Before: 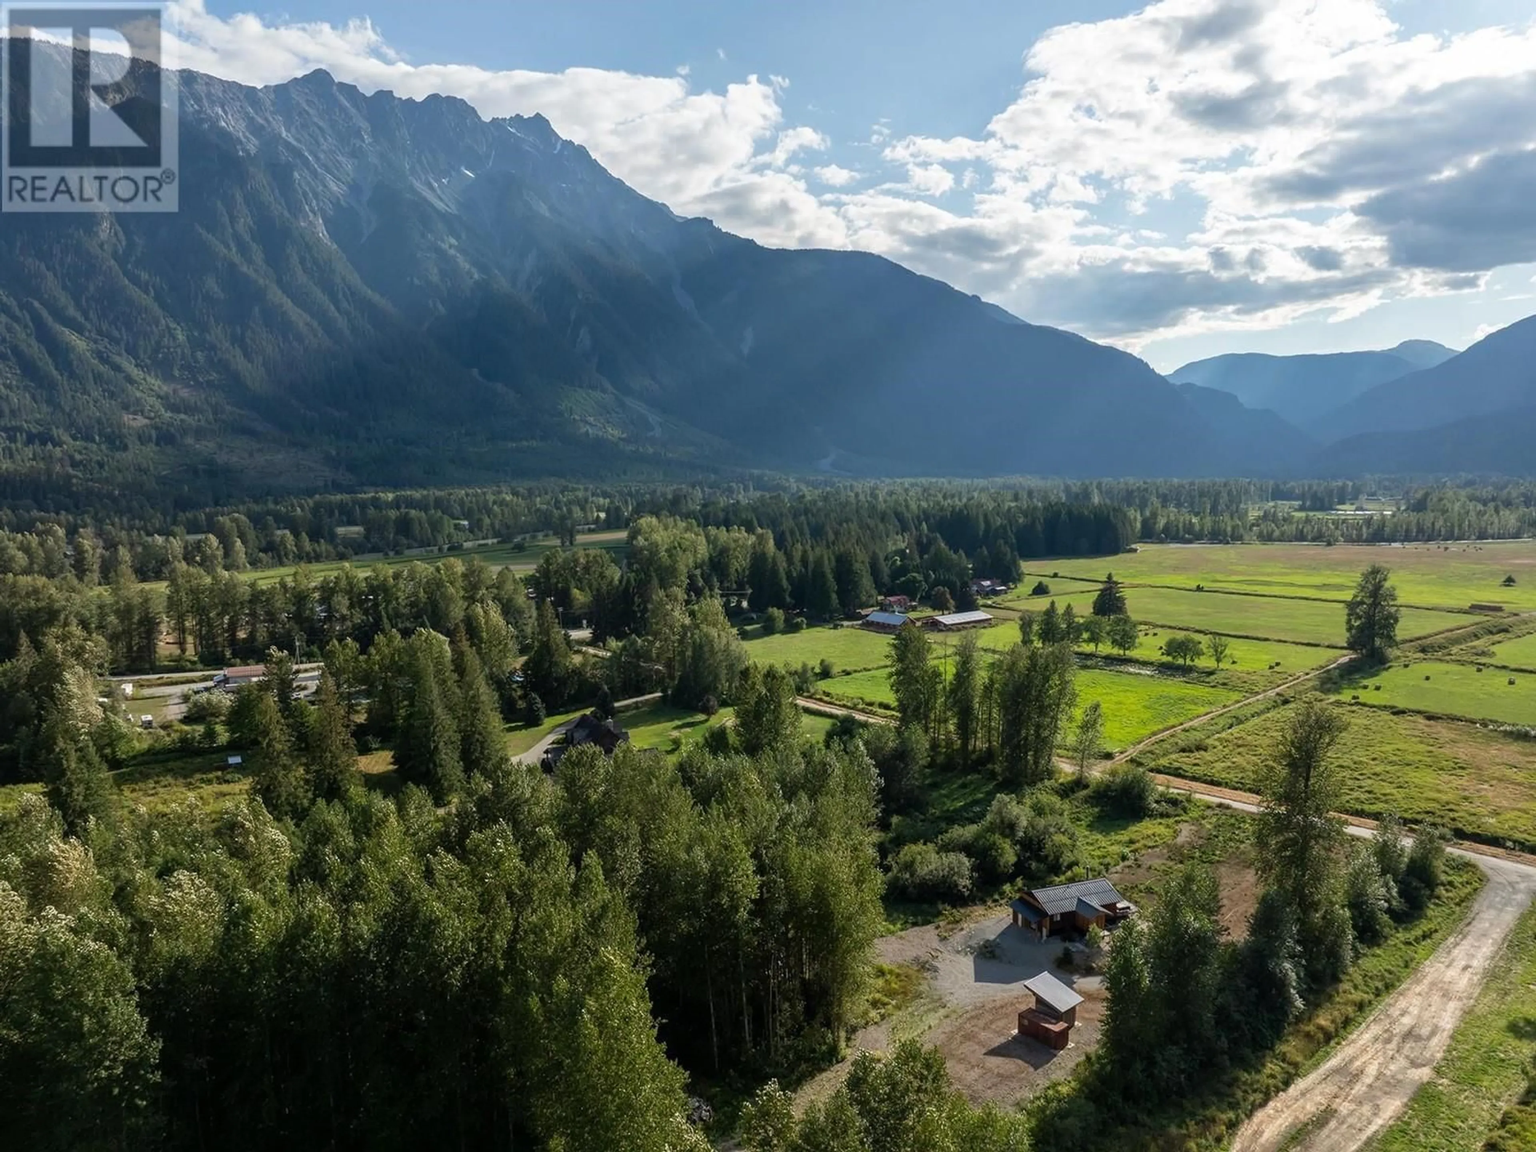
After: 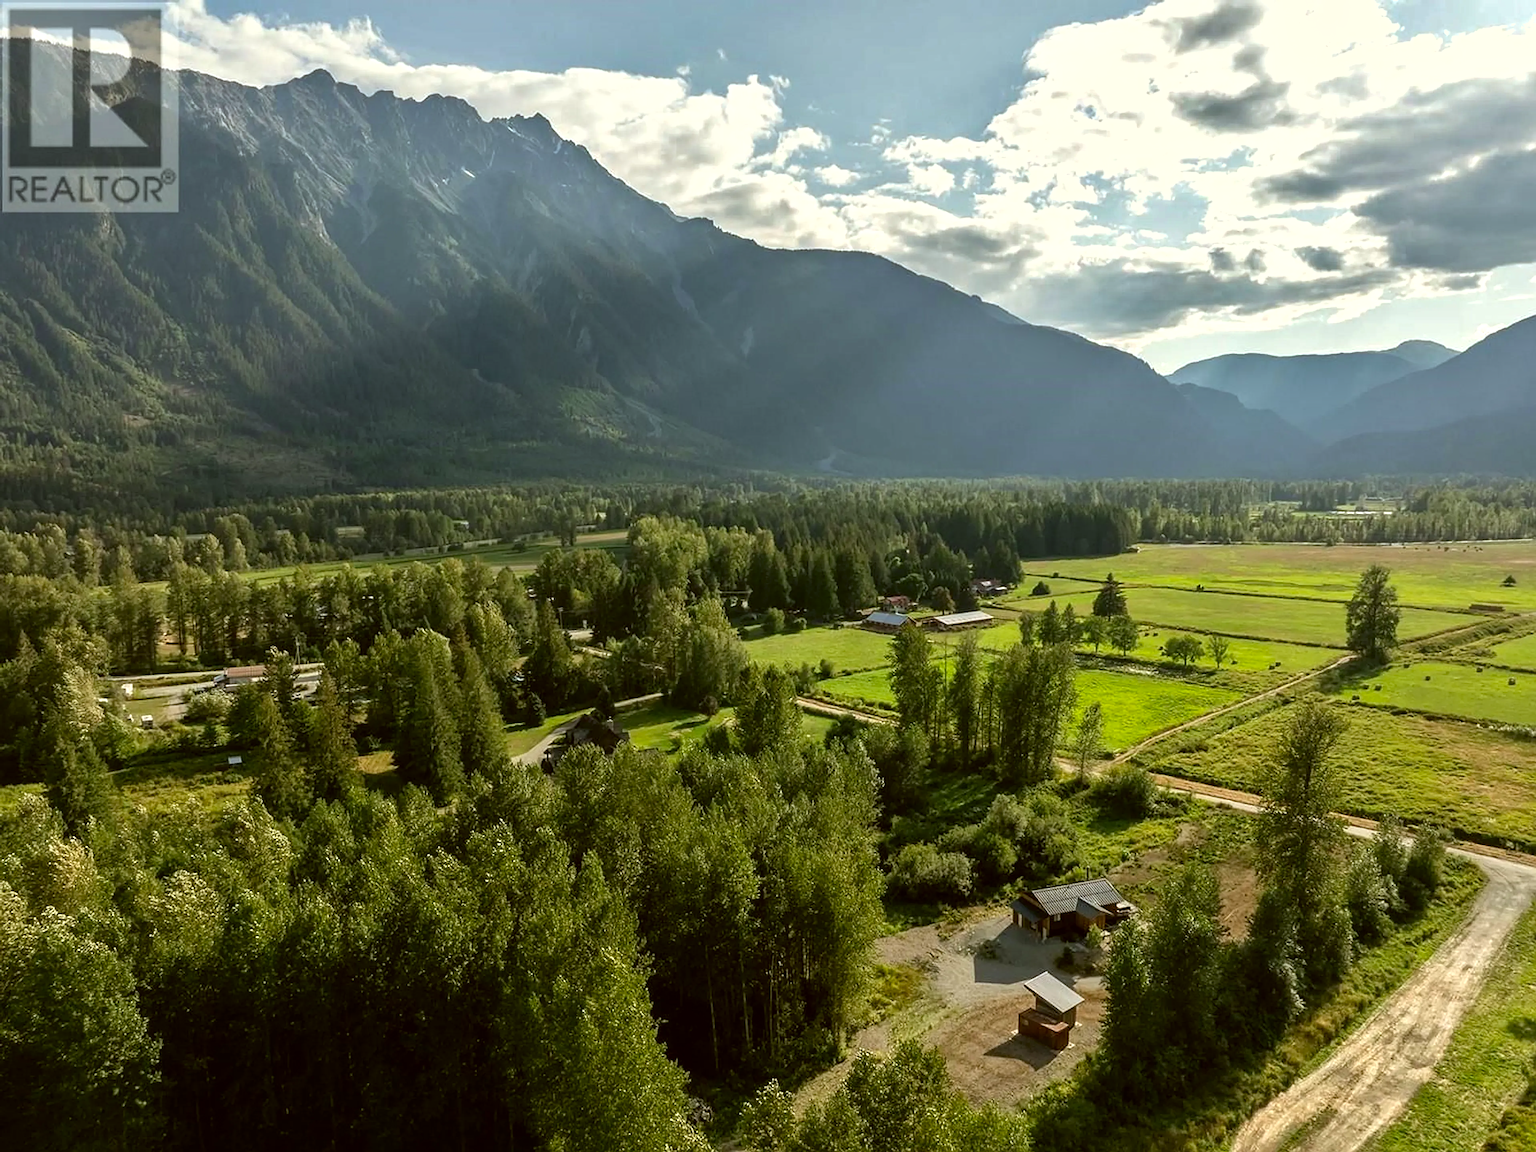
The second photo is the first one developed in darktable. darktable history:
color correction: highlights a* -1.19, highlights b* 9.98, shadows a* 0.366, shadows b* 19.03
sharpen: on, module defaults
levels: levels [0, 0.492, 0.984]
shadows and highlights: shadows 11.19, white point adjustment 1.32, soften with gaussian
exposure: black level correction 0.001, exposure 0.191 EV, compensate highlight preservation false
